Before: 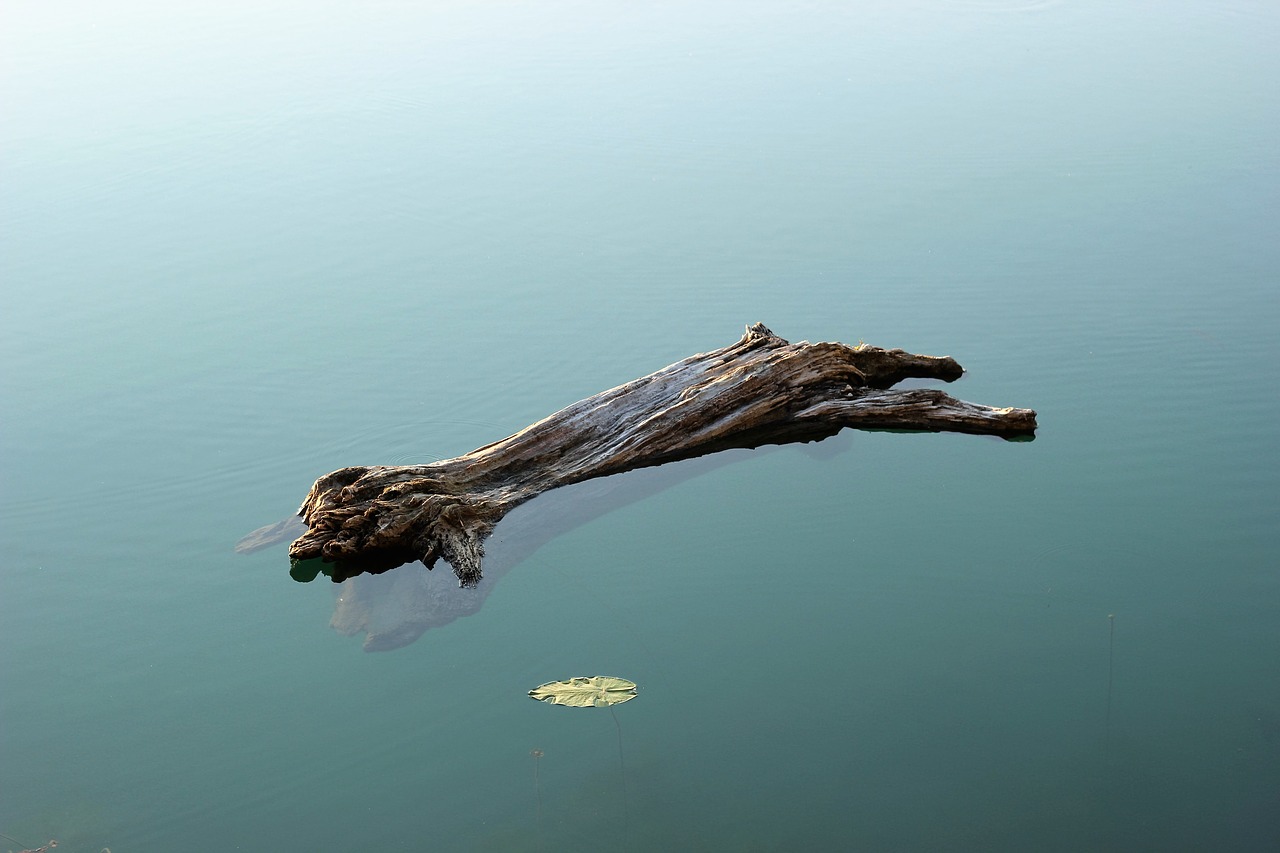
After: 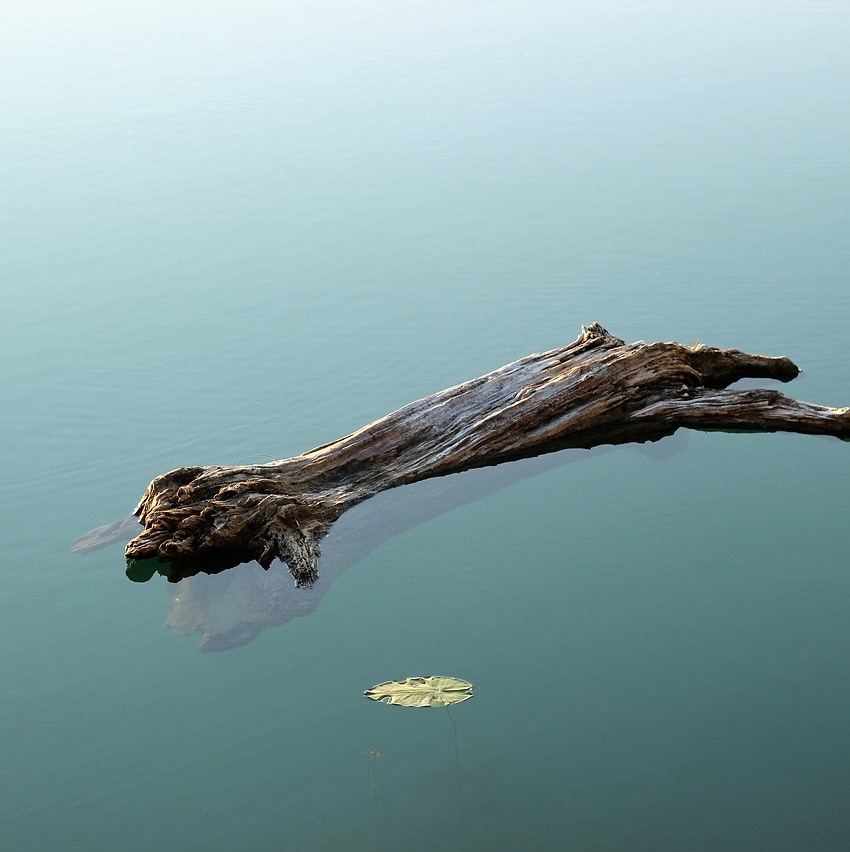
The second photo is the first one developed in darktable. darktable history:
crop and rotate: left 12.89%, right 20.662%
